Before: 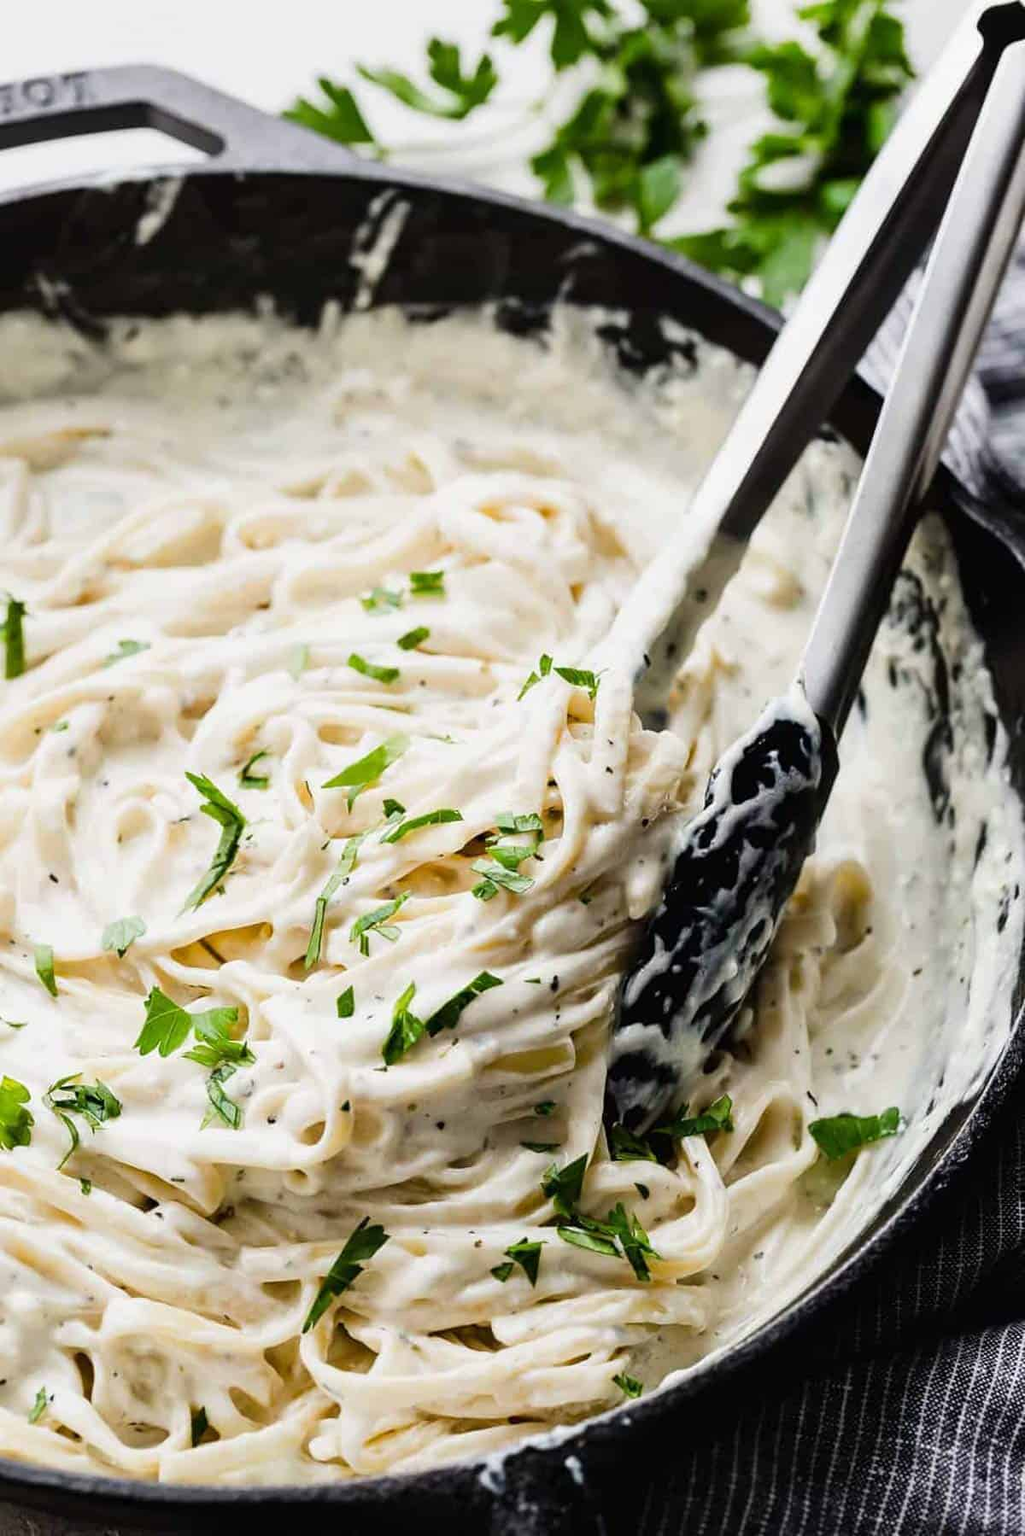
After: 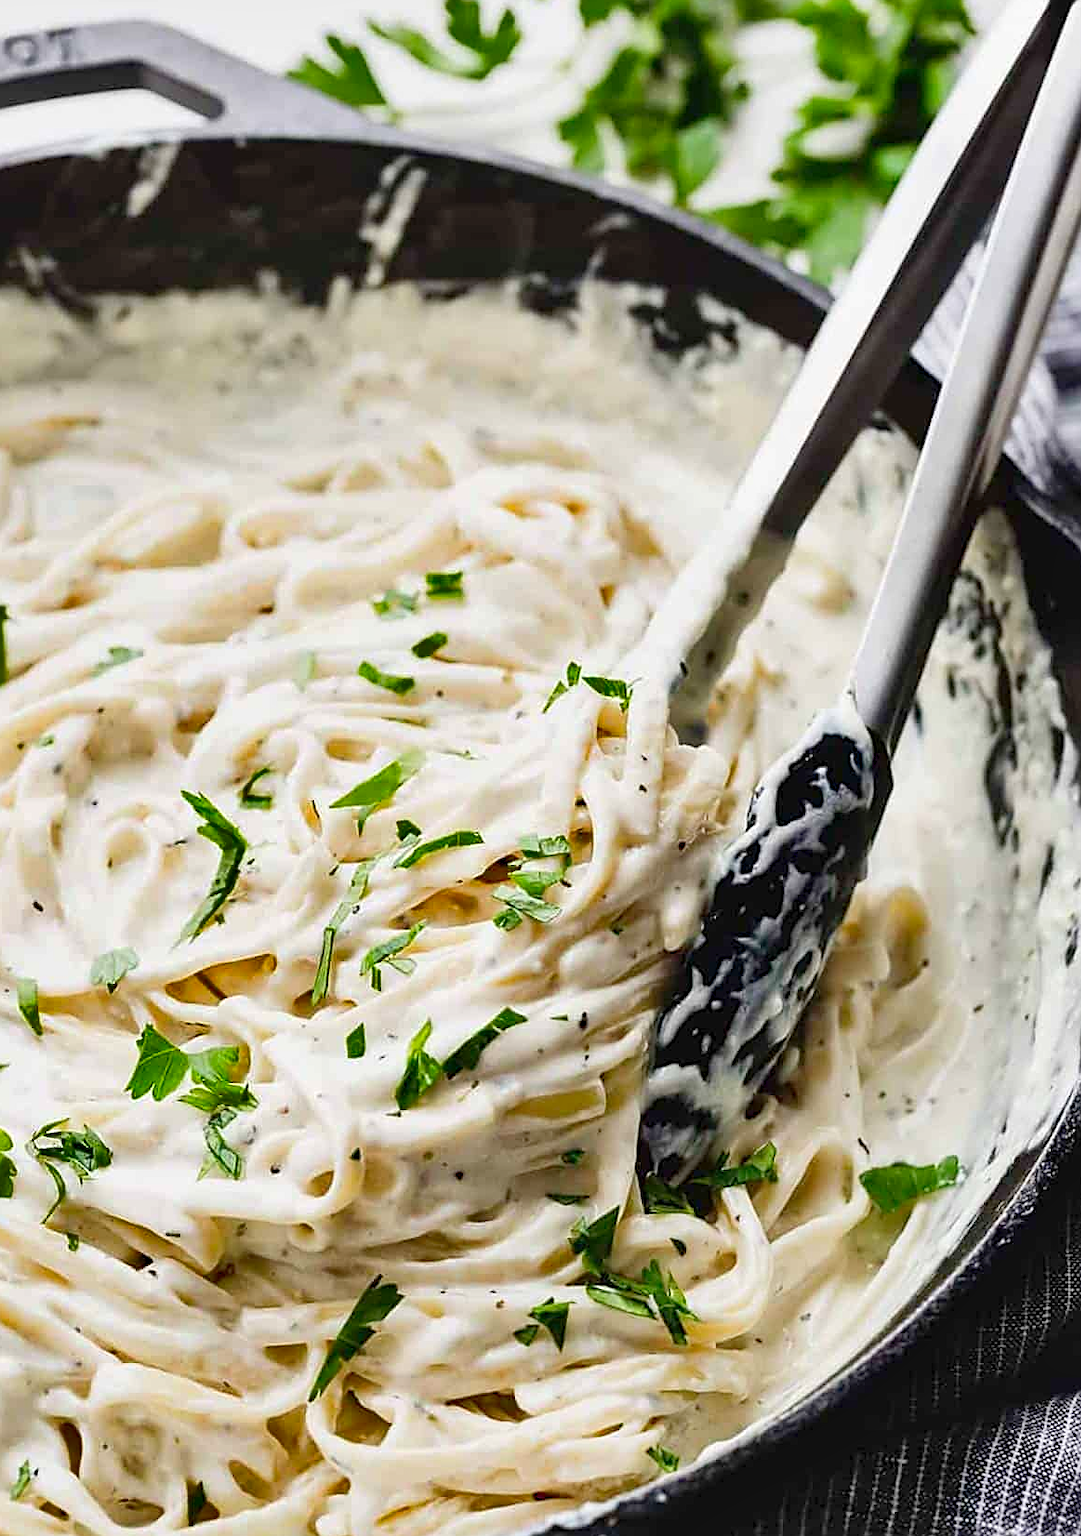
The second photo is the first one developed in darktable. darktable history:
crop: left 1.869%, top 3.025%, right 1.199%, bottom 4.822%
shadows and highlights: low approximation 0.01, soften with gaussian
sharpen: on, module defaults
levels: levels [0, 0.445, 1]
